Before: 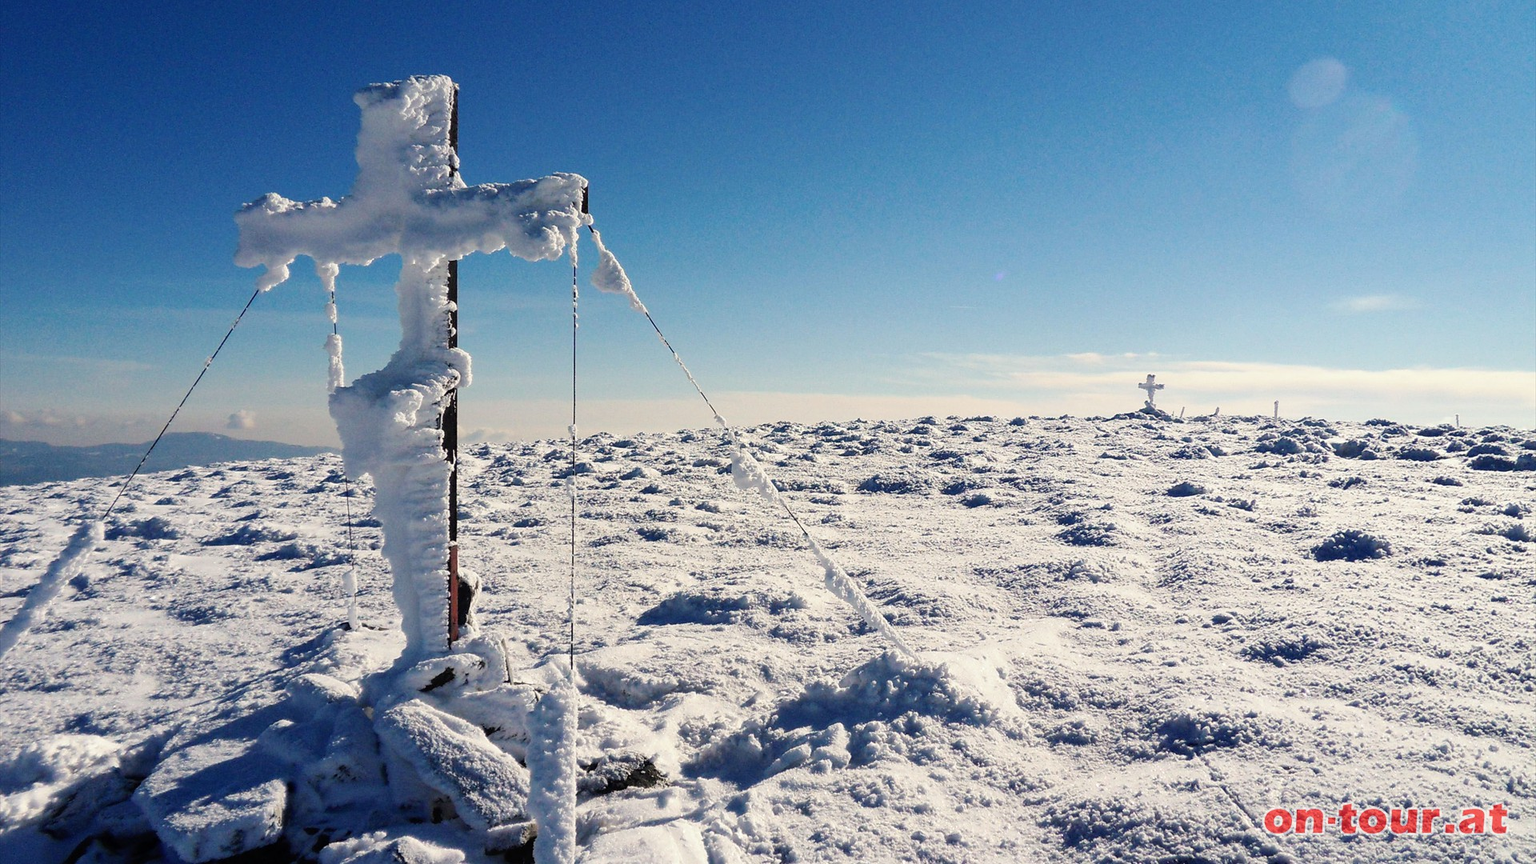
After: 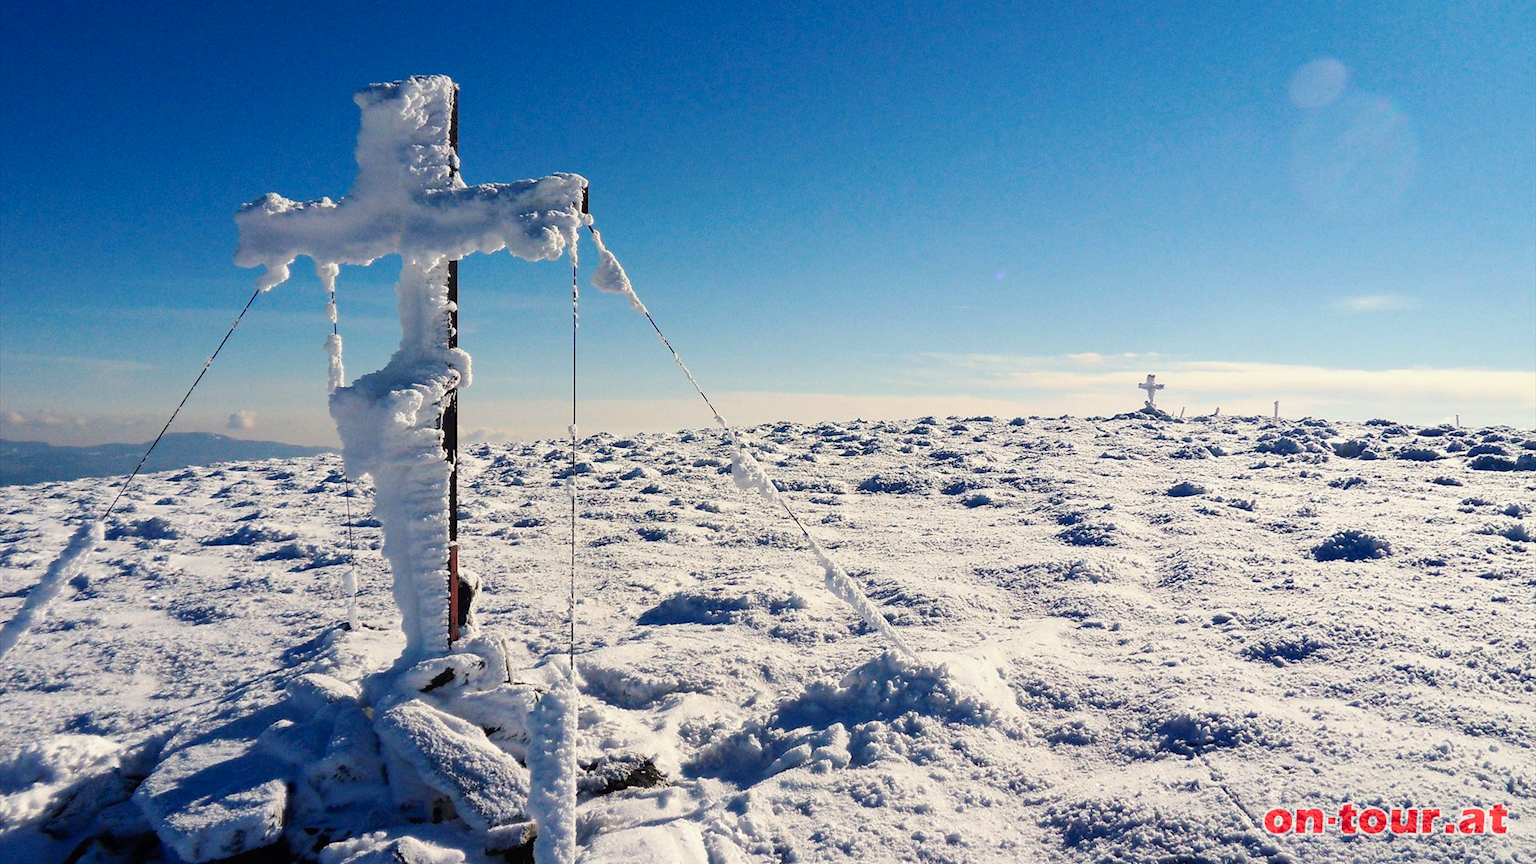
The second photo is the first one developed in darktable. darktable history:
contrast brightness saturation: contrast 0.043, saturation 0.164
